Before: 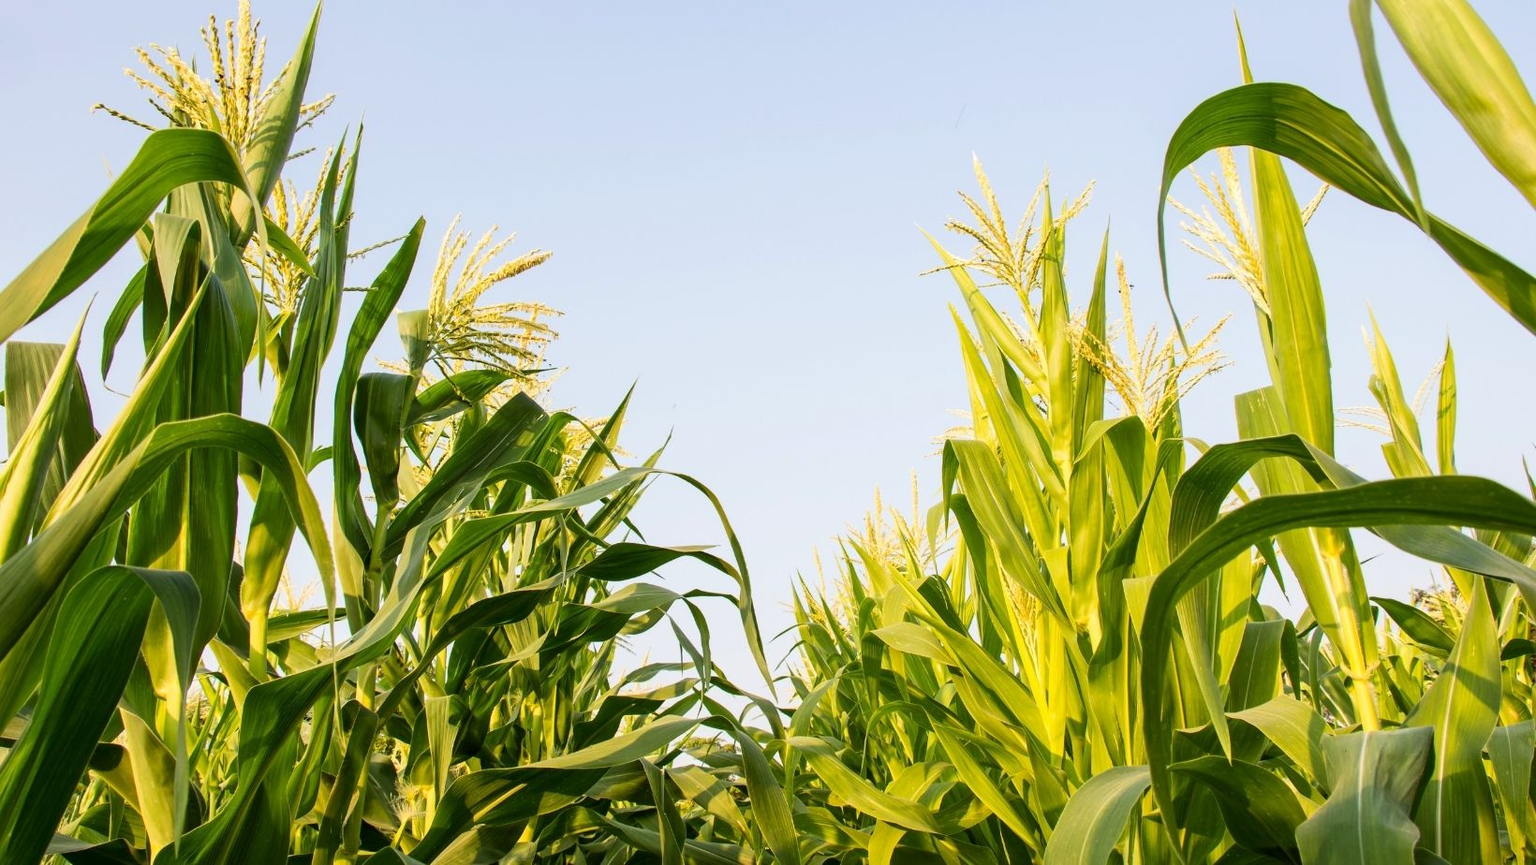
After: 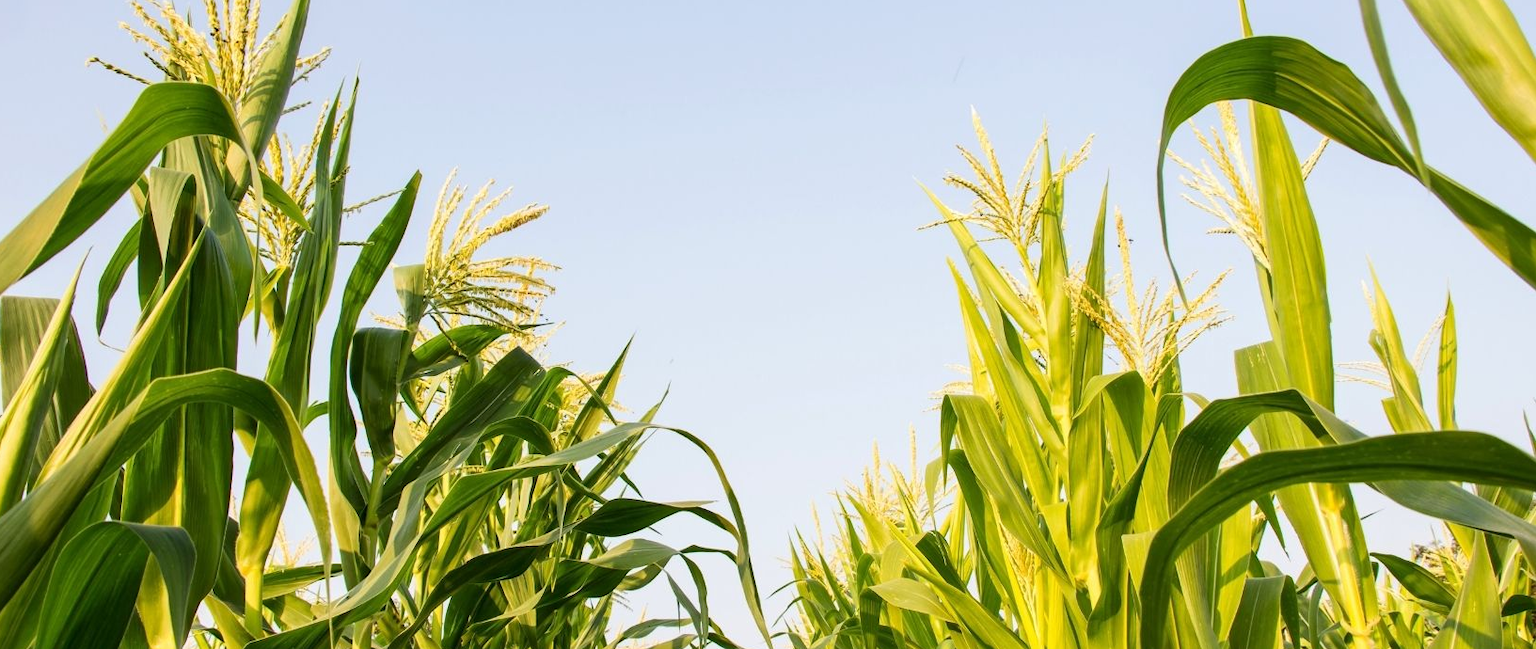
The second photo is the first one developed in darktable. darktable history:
local contrast: mode bilateral grid, contrast 20, coarseness 50, detail 102%, midtone range 0.2
crop: left 0.387%, top 5.469%, bottom 19.809%
